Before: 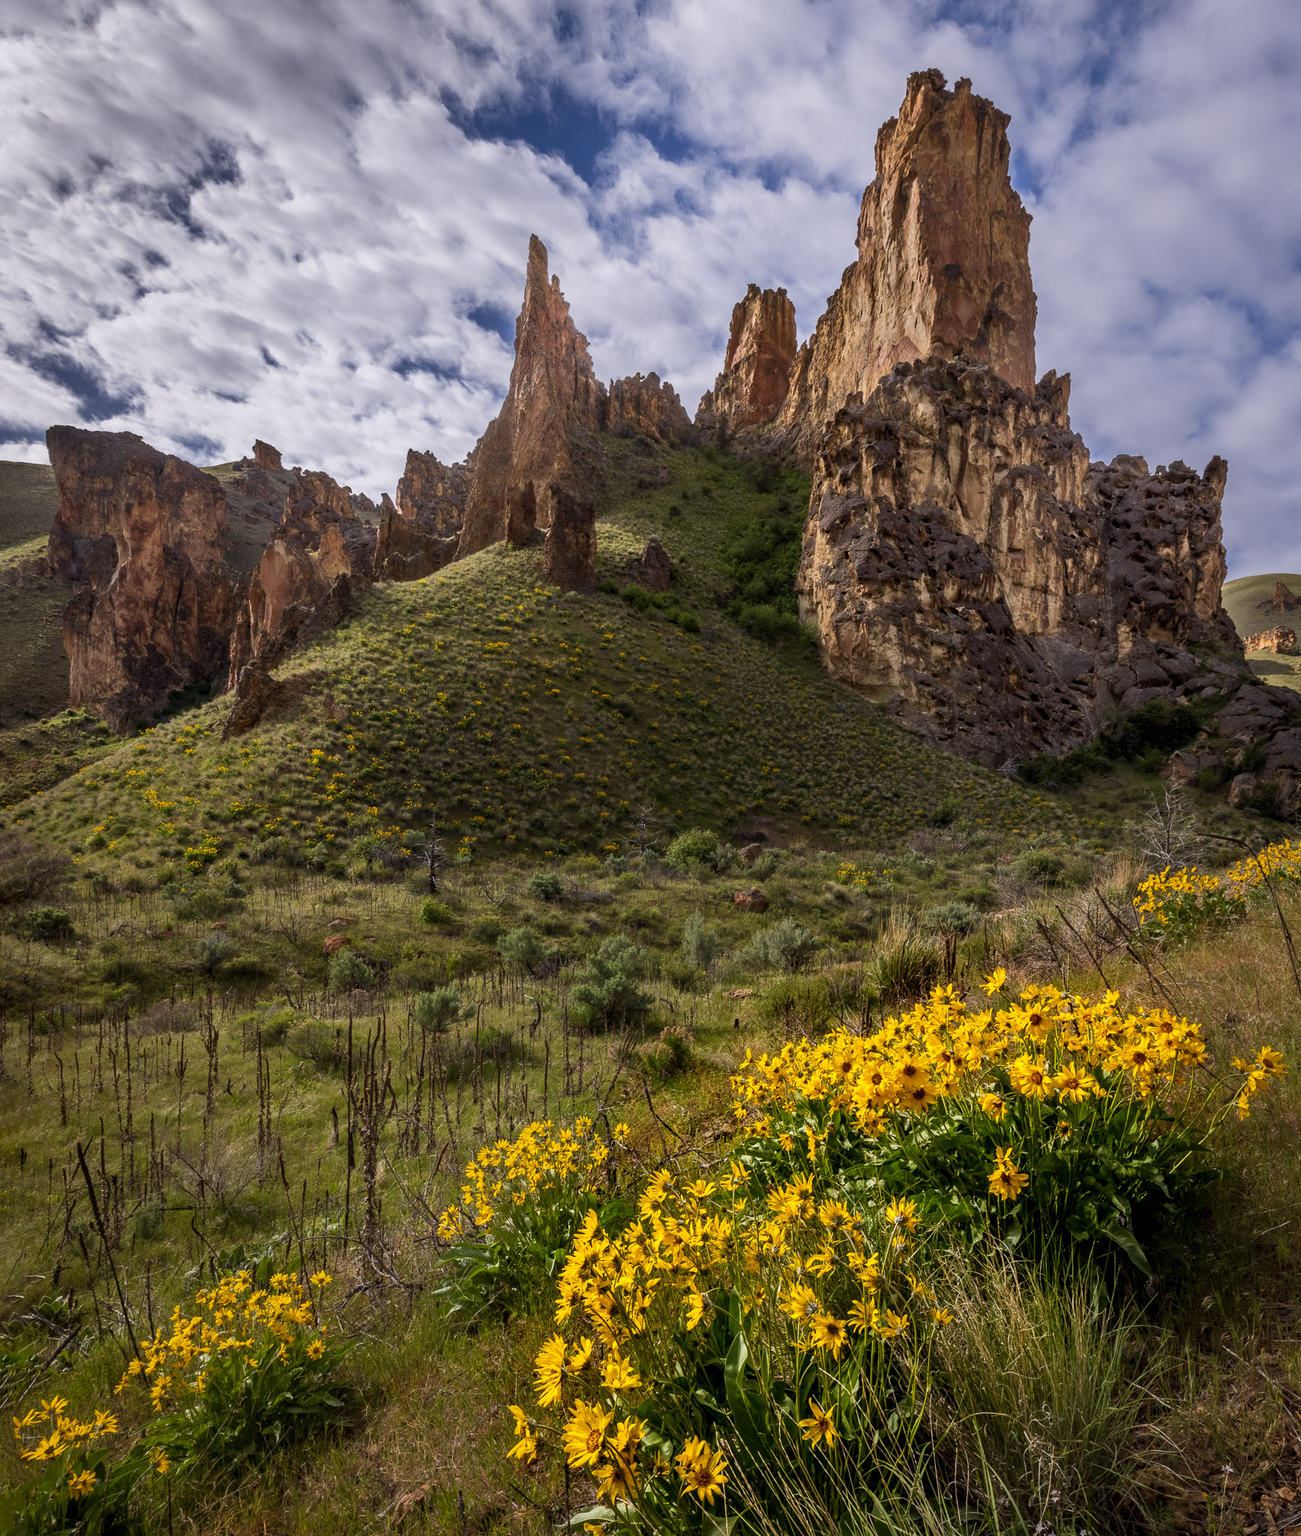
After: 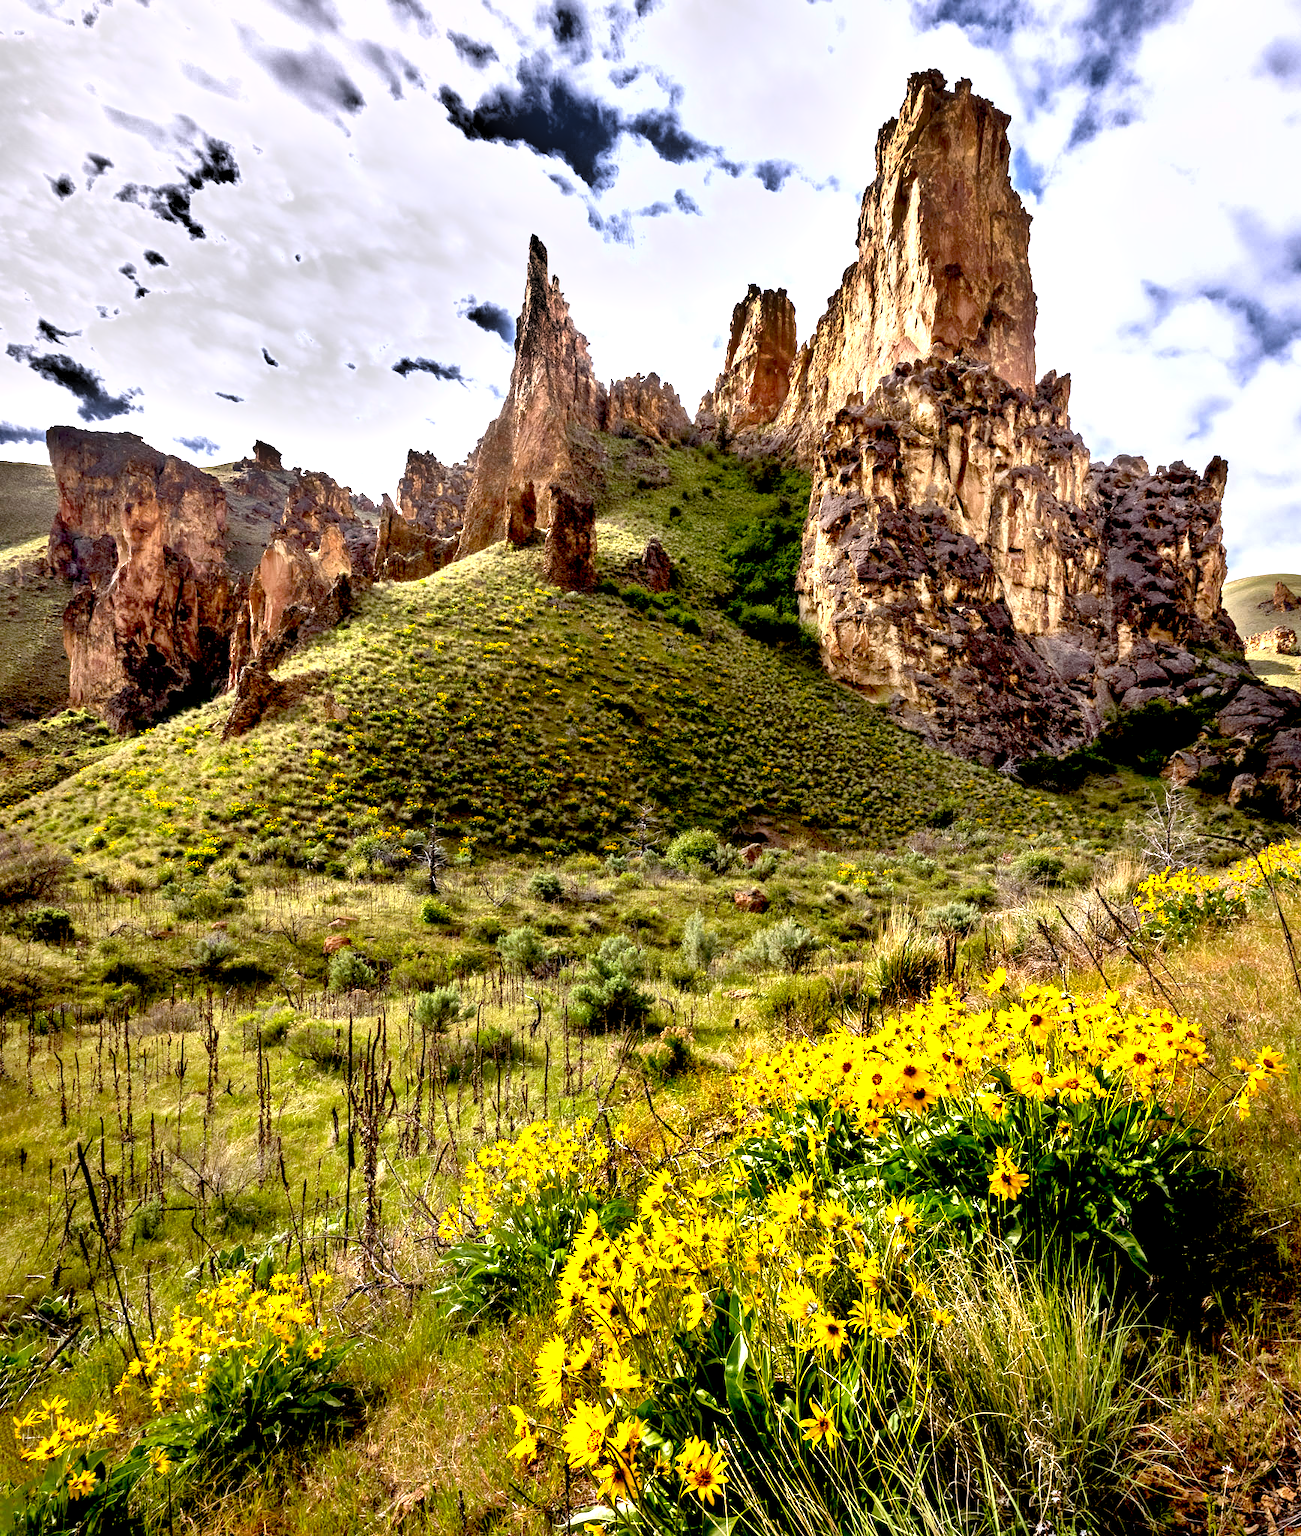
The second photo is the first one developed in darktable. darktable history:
shadows and highlights: highlights color adjustment 0%, soften with gaussian
exposure: black level correction 0.016, exposure 1.774 EV, compensate highlight preservation false
base curve: curves: ch0 [(0, 0) (0.283, 0.295) (1, 1)], preserve colors none
